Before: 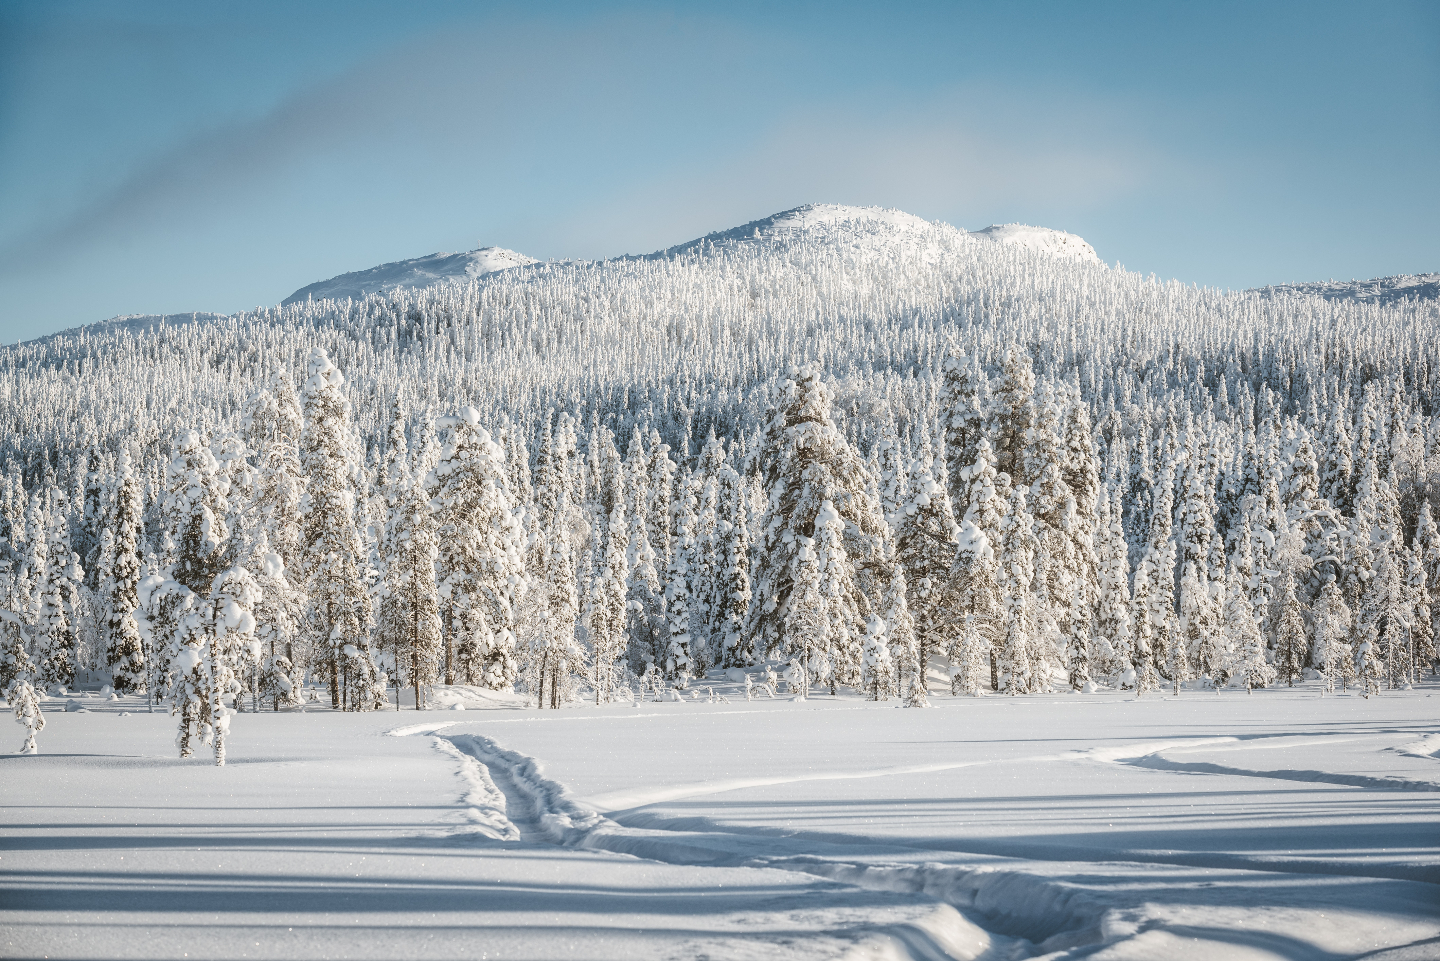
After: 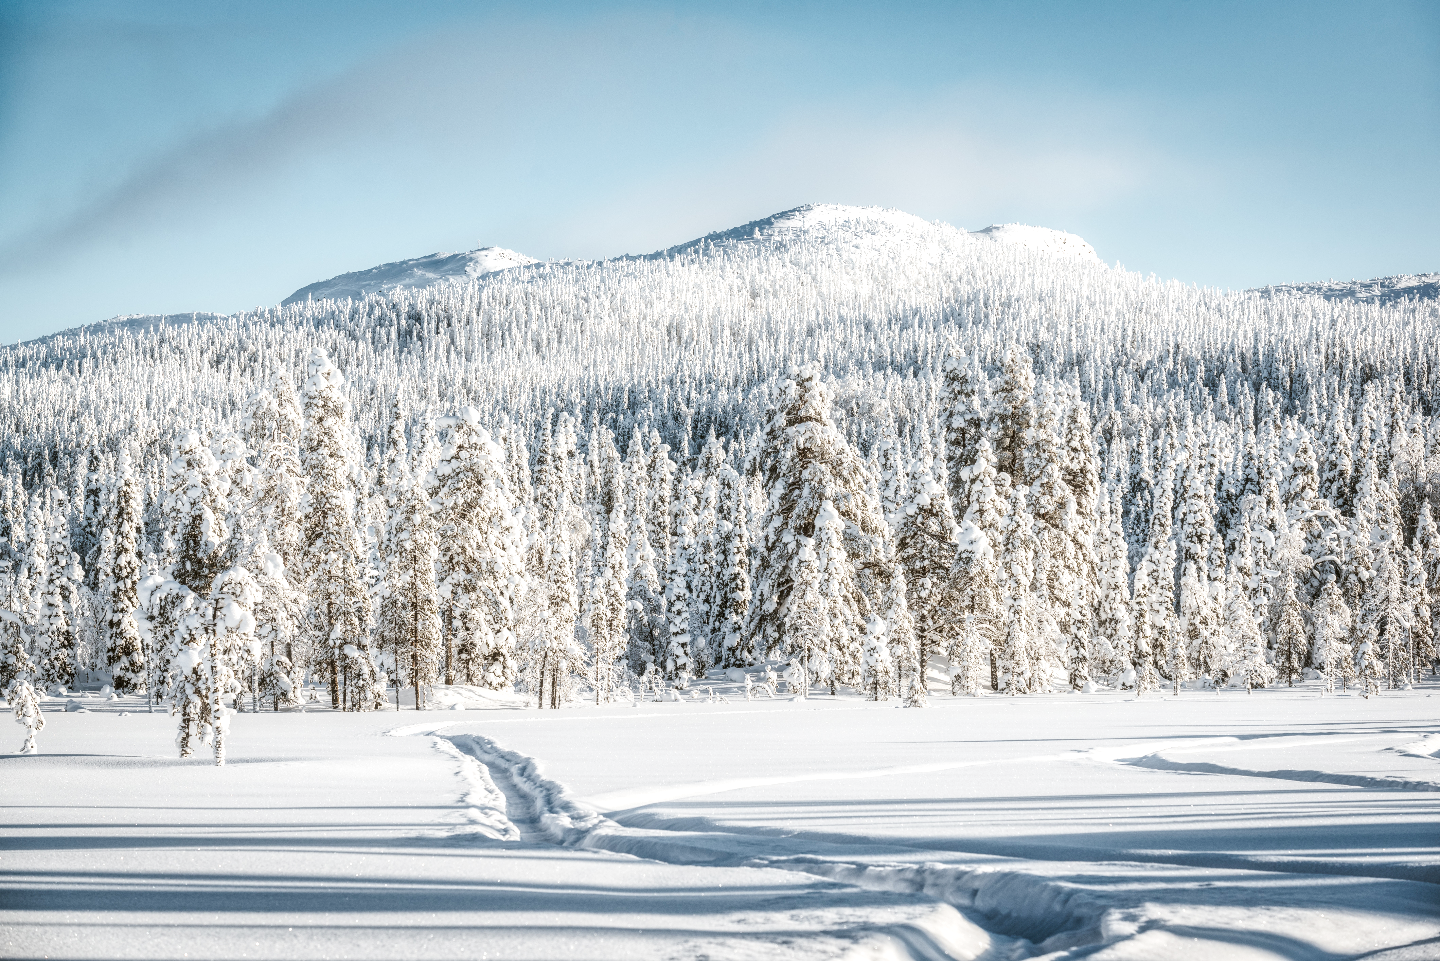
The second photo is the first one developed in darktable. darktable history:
local contrast: detail 150%
base curve: curves: ch0 [(0, 0) (0.204, 0.334) (0.55, 0.733) (1, 1)], preserve colors none
